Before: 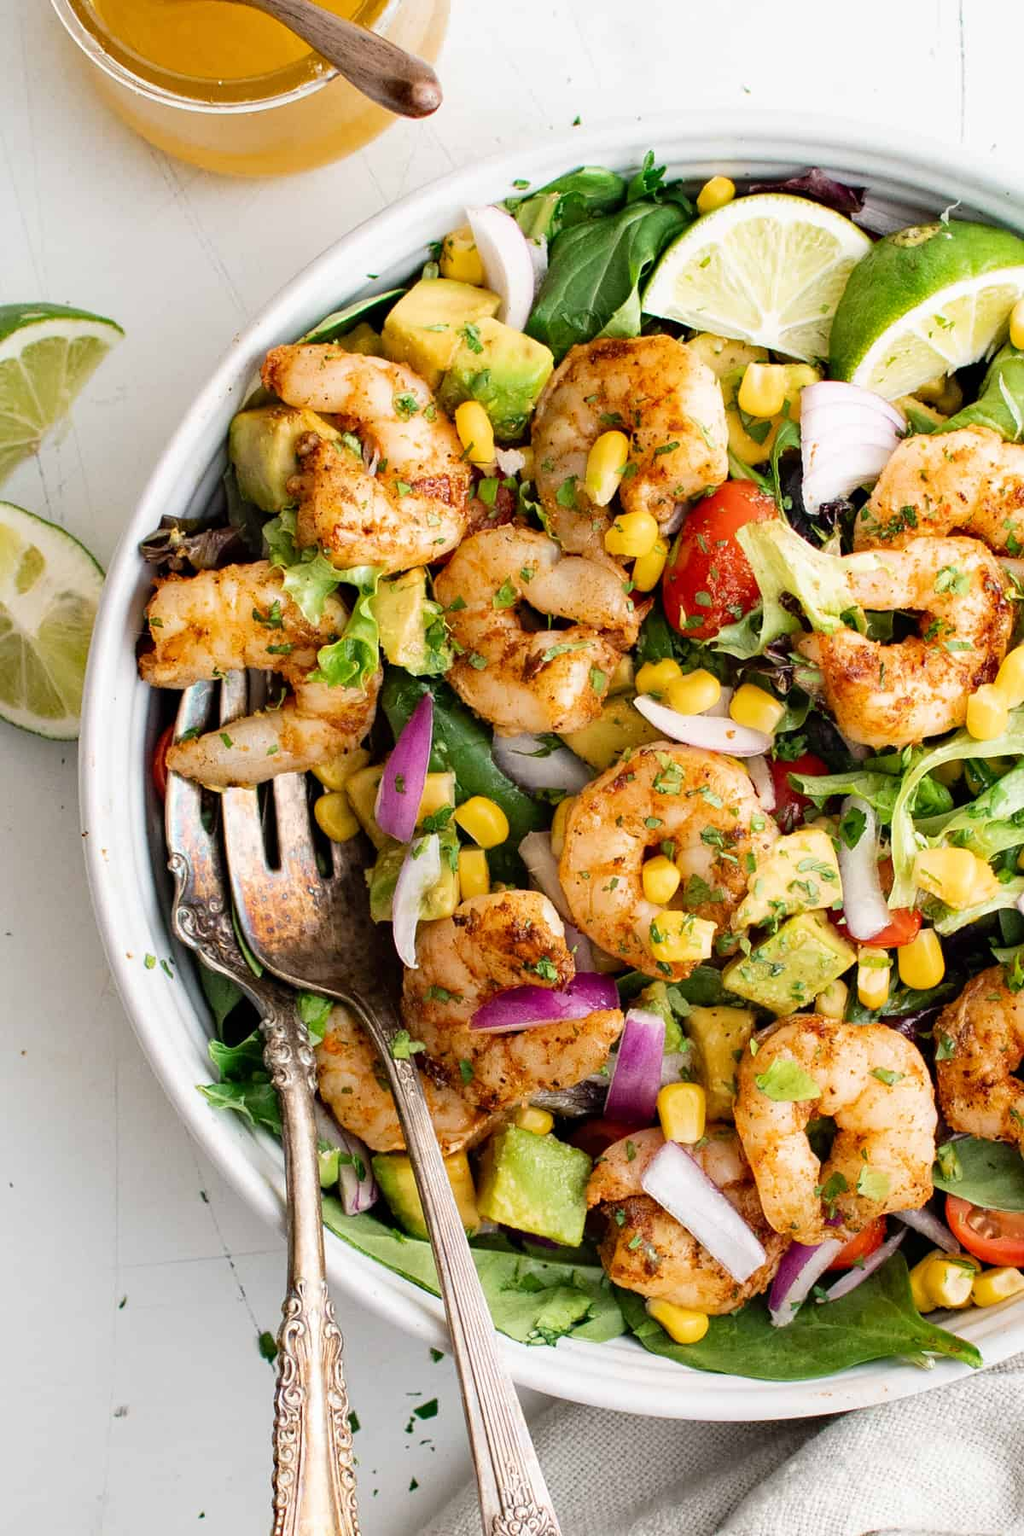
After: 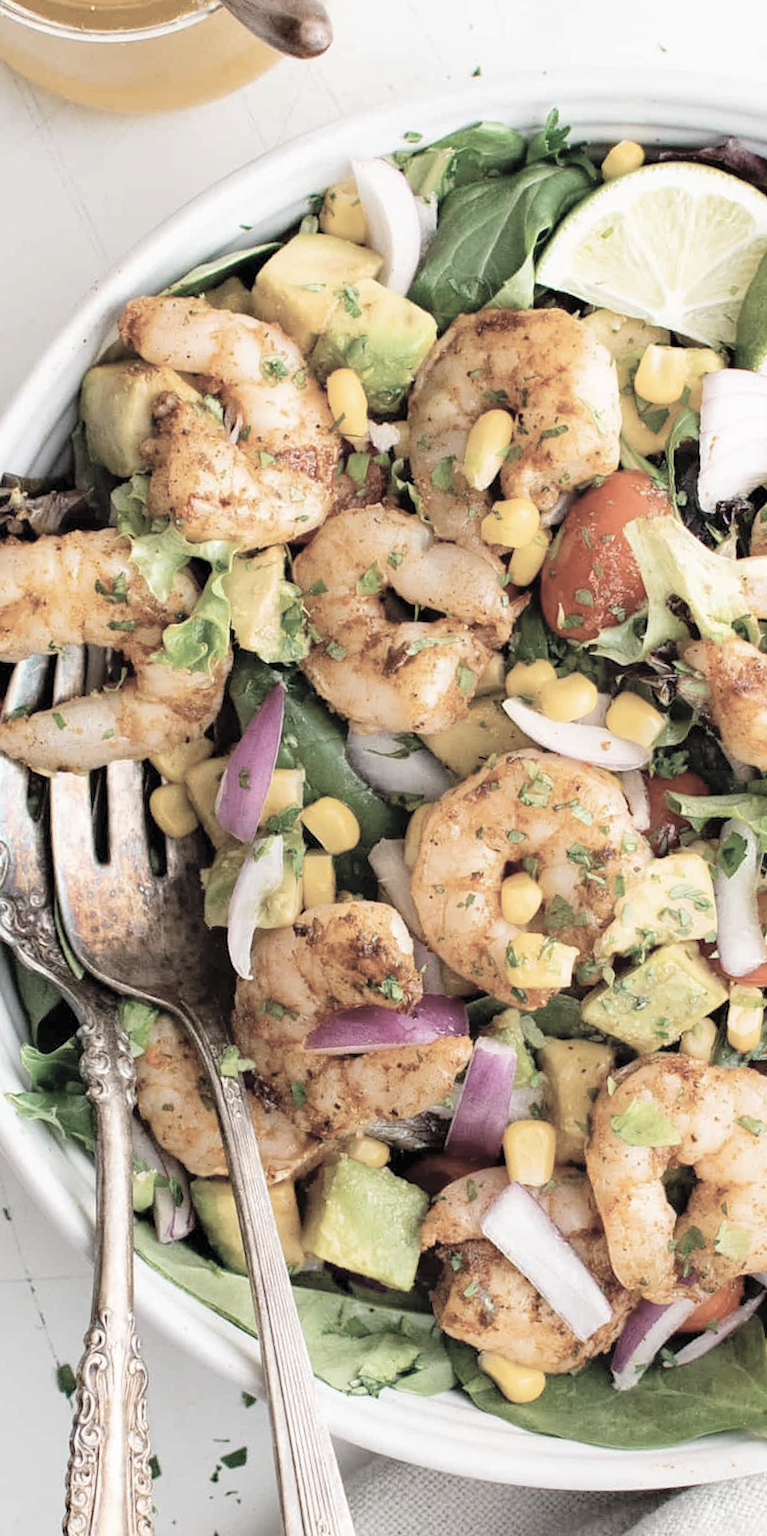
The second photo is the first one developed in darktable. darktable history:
contrast brightness saturation: brightness 0.18, saturation -0.5
crop and rotate: angle -3.27°, left 14.277%, top 0.028%, right 10.766%, bottom 0.028%
